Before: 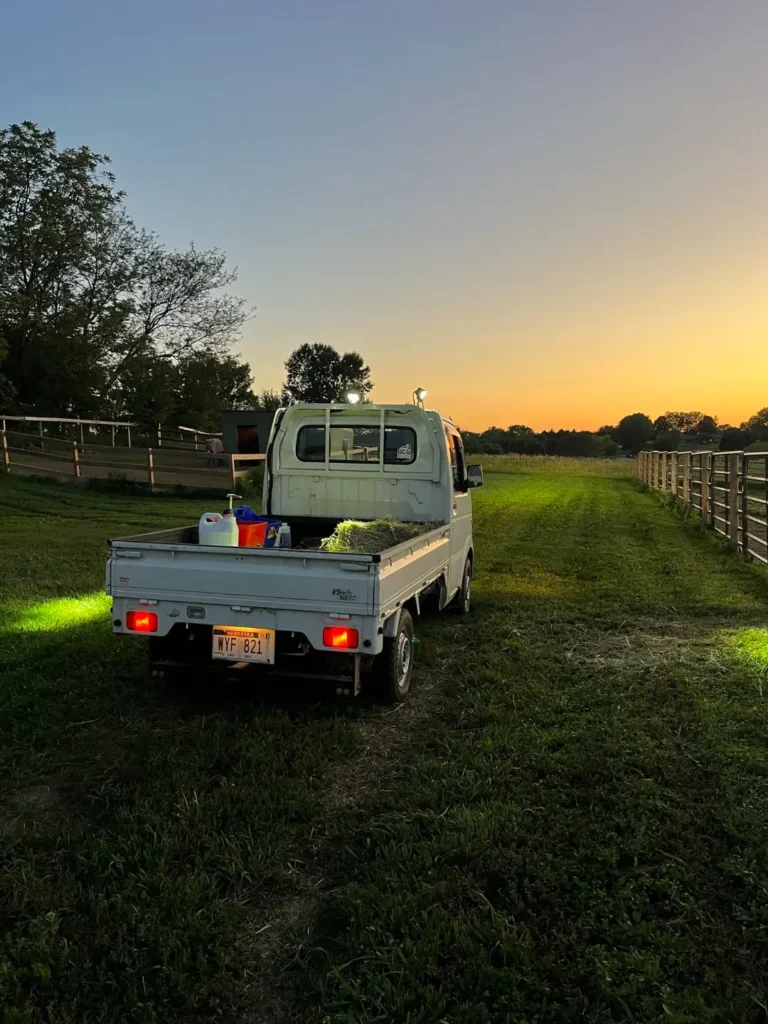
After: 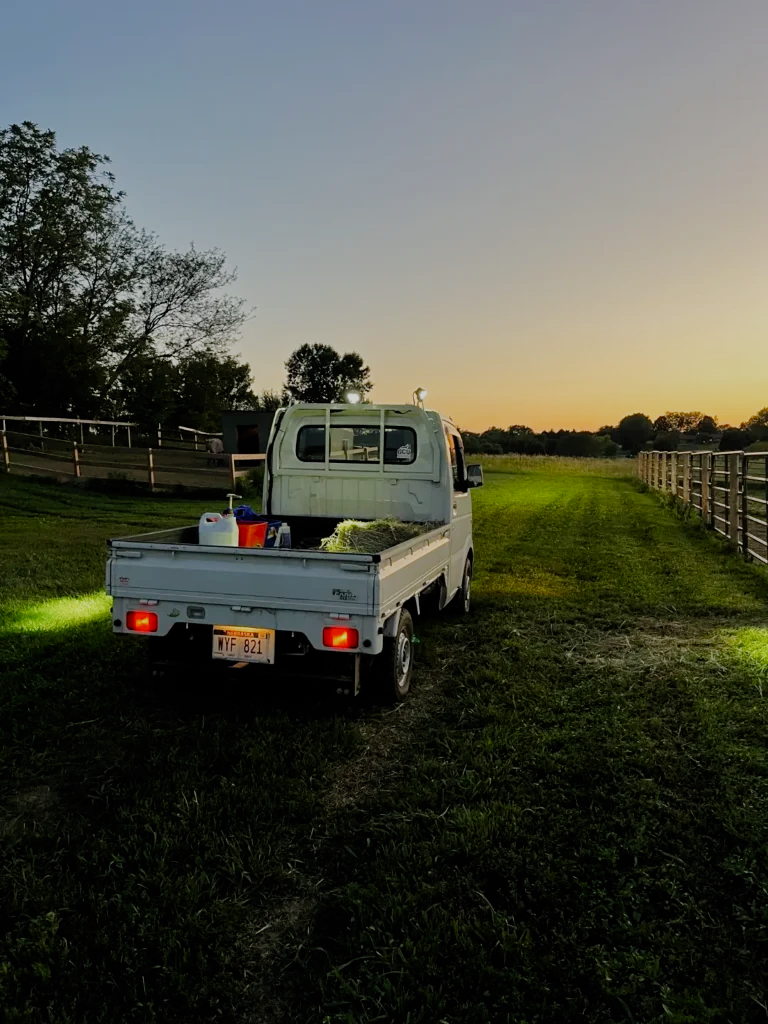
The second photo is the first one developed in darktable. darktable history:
filmic rgb: black relative exposure -7.65 EV, white relative exposure 4.56 EV, hardness 3.61, add noise in highlights 0.002, preserve chrominance no, color science v3 (2019), use custom middle-gray values true, contrast in highlights soft
